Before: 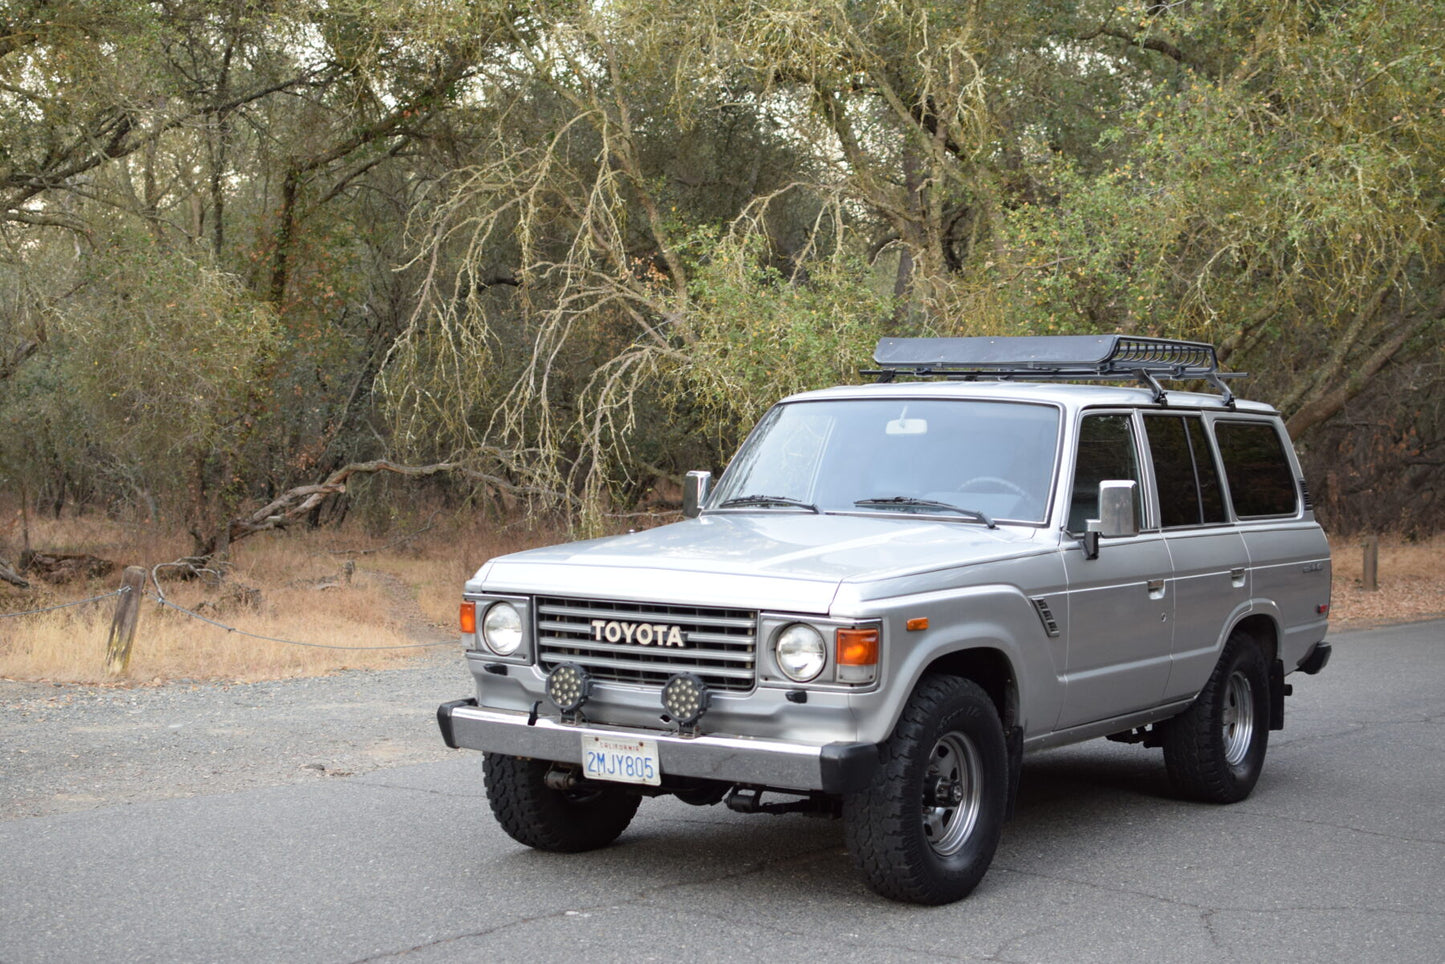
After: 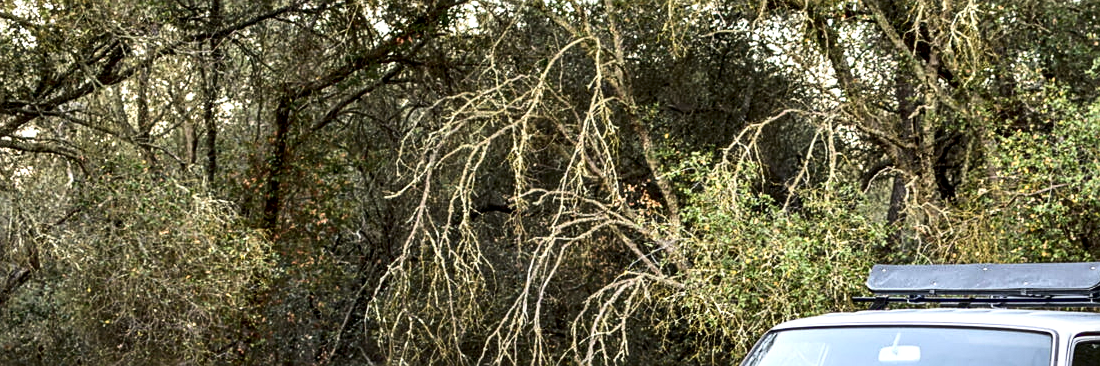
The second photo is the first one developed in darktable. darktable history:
crop: left 0.536%, top 7.65%, right 23.325%, bottom 54.263%
sharpen: on, module defaults
contrast brightness saturation: contrast 0.067, brightness -0.135, saturation 0.048
local contrast: highlights 60%, shadows 64%, detail 160%
tone curve: curves: ch0 [(0, 0.028) (0.037, 0.05) (0.123, 0.108) (0.19, 0.164) (0.269, 0.247) (0.475, 0.533) (0.595, 0.695) (0.718, 0.823) (0.855, 0.913) (1, 0.982)]; ch1 [(0, 0) (0.243, 0.245) (0.427, 0.41) (0.493, 0.481) (0.505, 0.502) (0.536, 0.545) (0.56, 0.582) (0.611, 0.644) (0.769, 0.807) (1, 1)]; ch2 [(0, 0) (0.249, 0.216) (0.349, 0.321) (0.424, 0.442) (0.476, 0.483) (0.498, 0.499) (0.517, 0.519) (0.532, 0.55) (0.569, 0.608) (0.614, 0.661) (0.706, 0.75) (0.808, 0.809) (0.991, 0.968)], color space Lab, linked channels, preserve colors none
